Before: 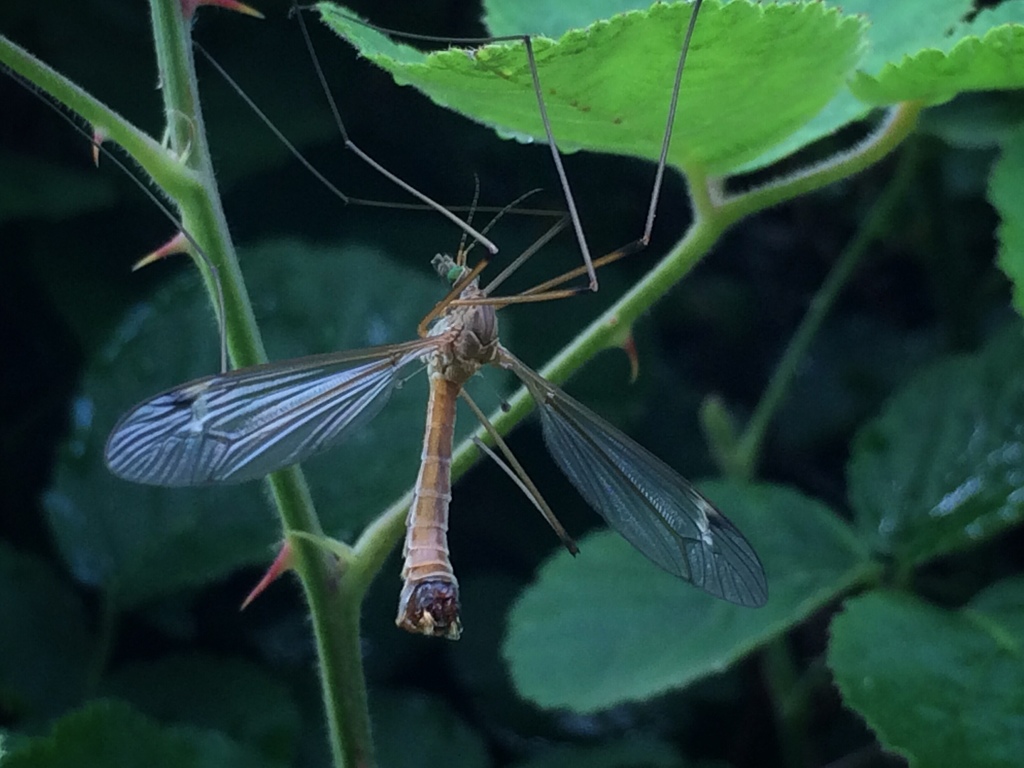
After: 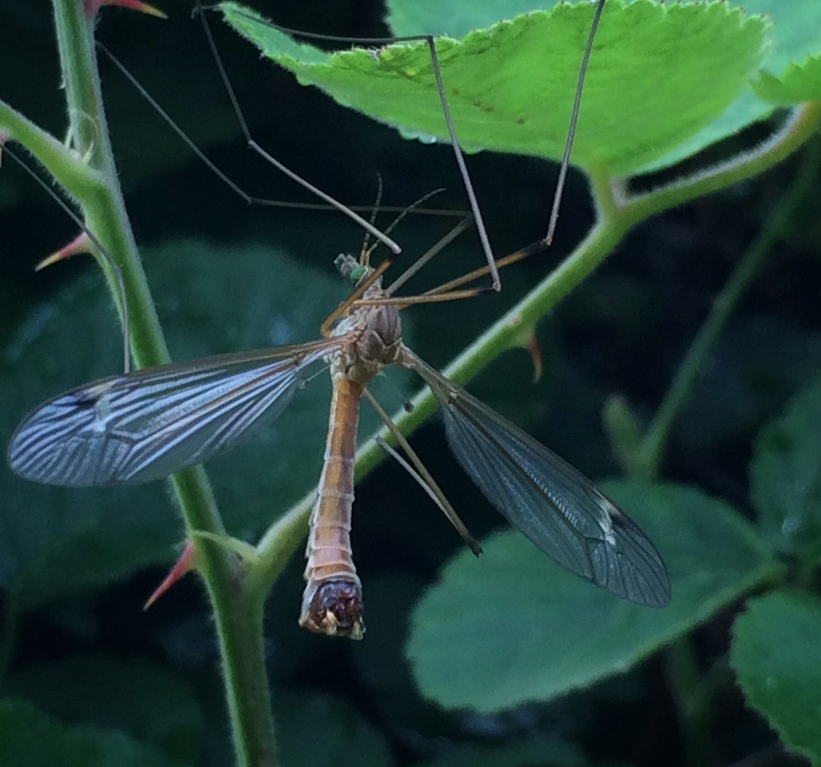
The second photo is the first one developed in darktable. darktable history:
crop and rotate: left 9.483%, right 10.296%
